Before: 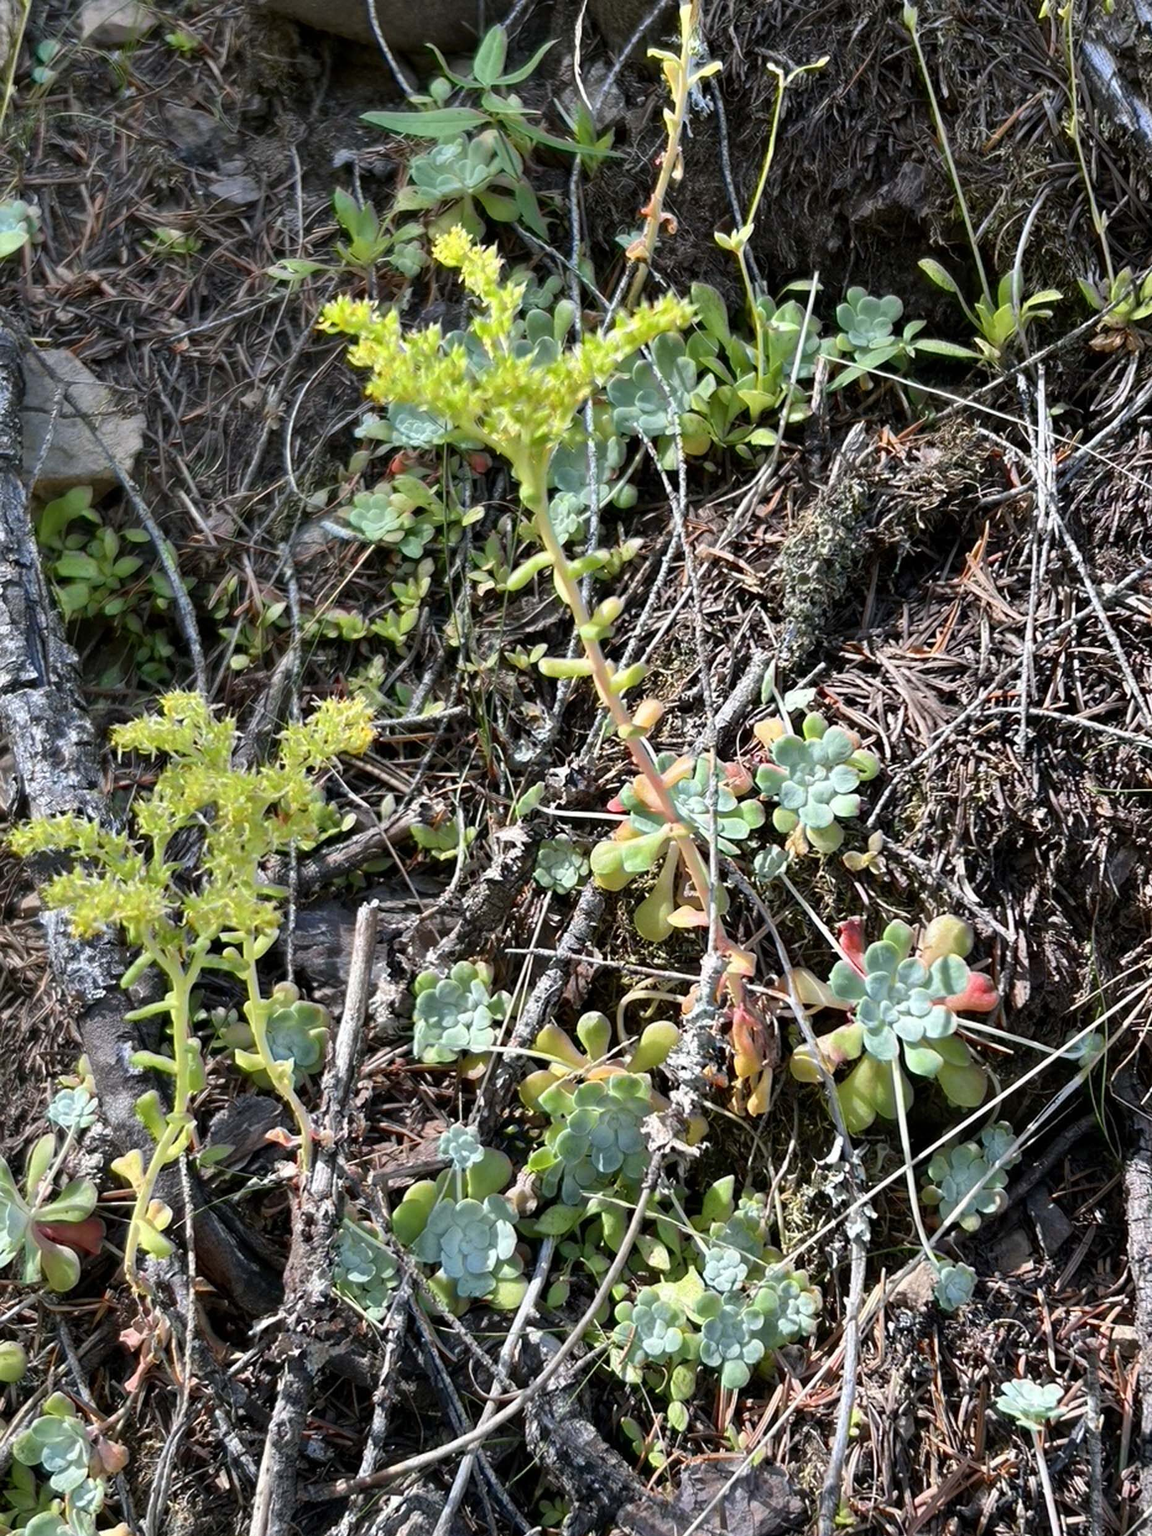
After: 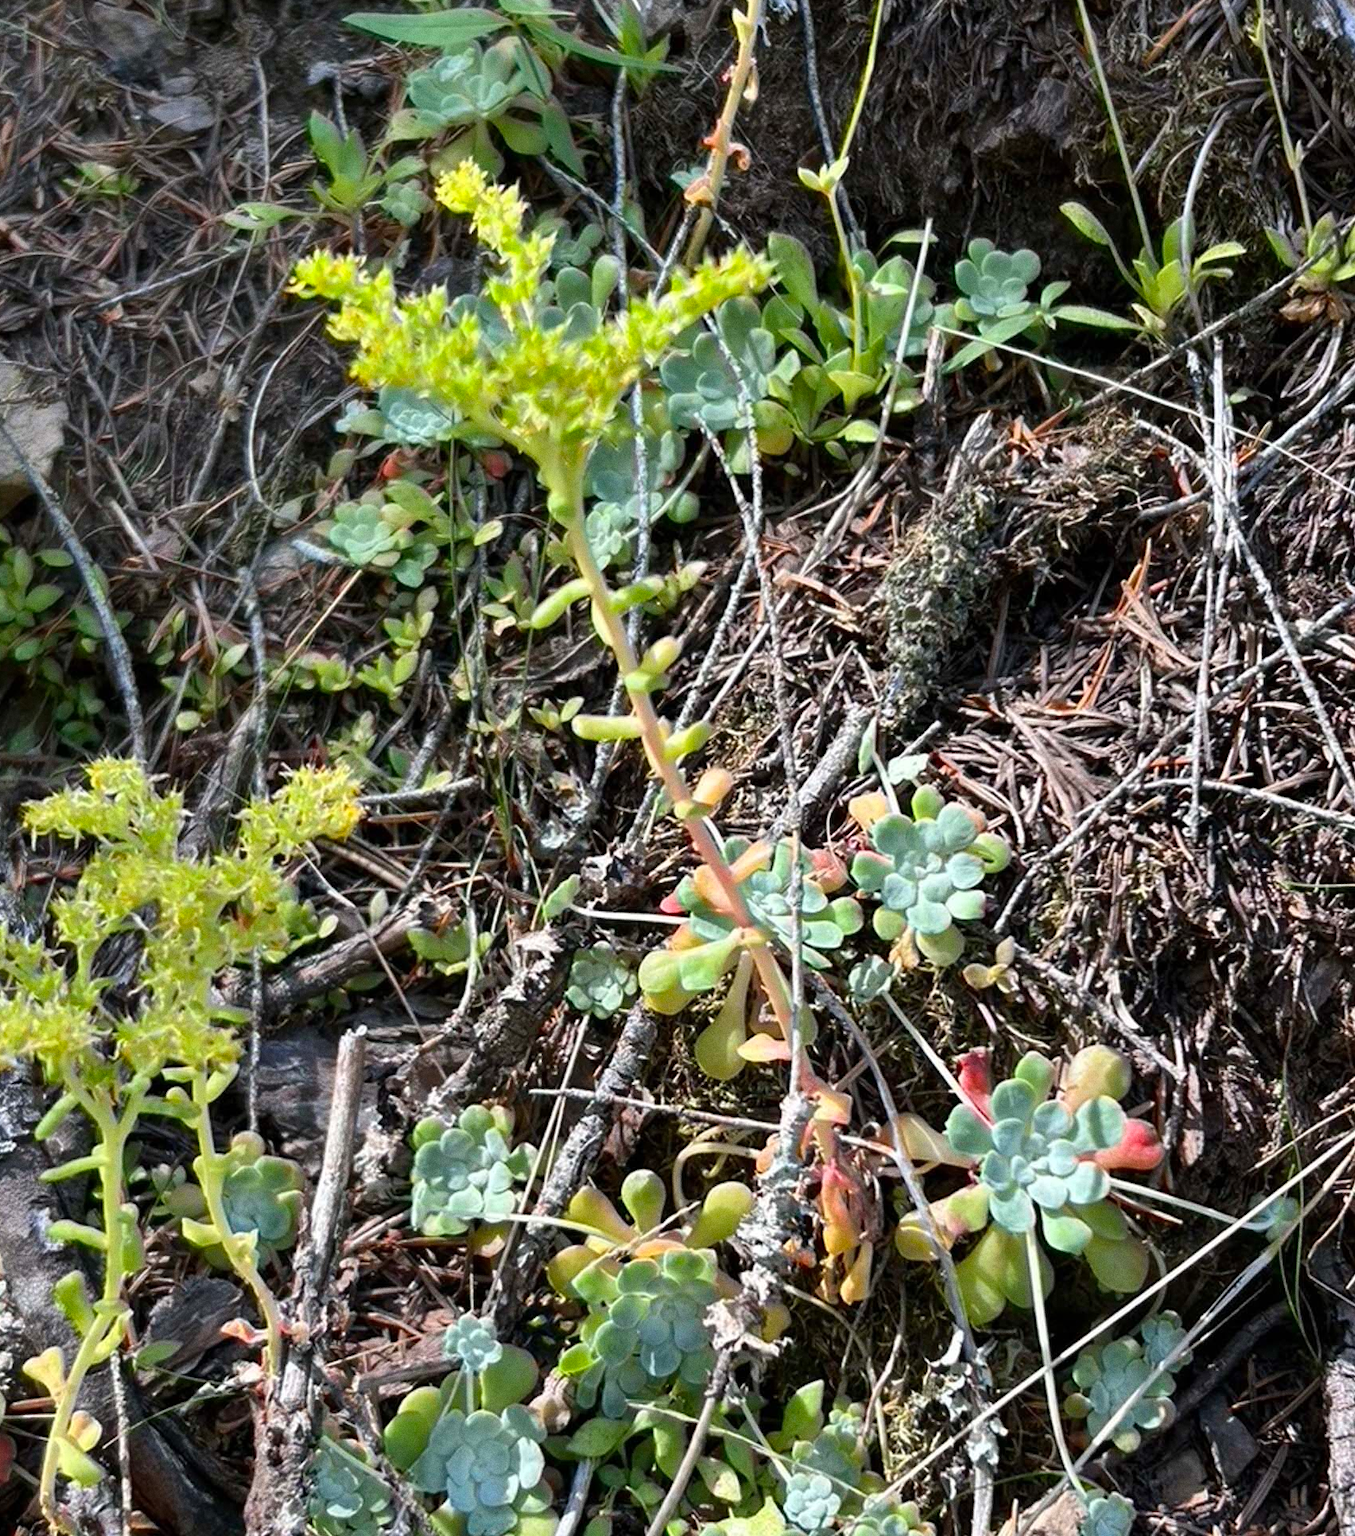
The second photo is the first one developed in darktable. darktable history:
crop: left 8.155%, top 6.611%, bottom 15.385%
grain: coarseness 0.47 ISO
